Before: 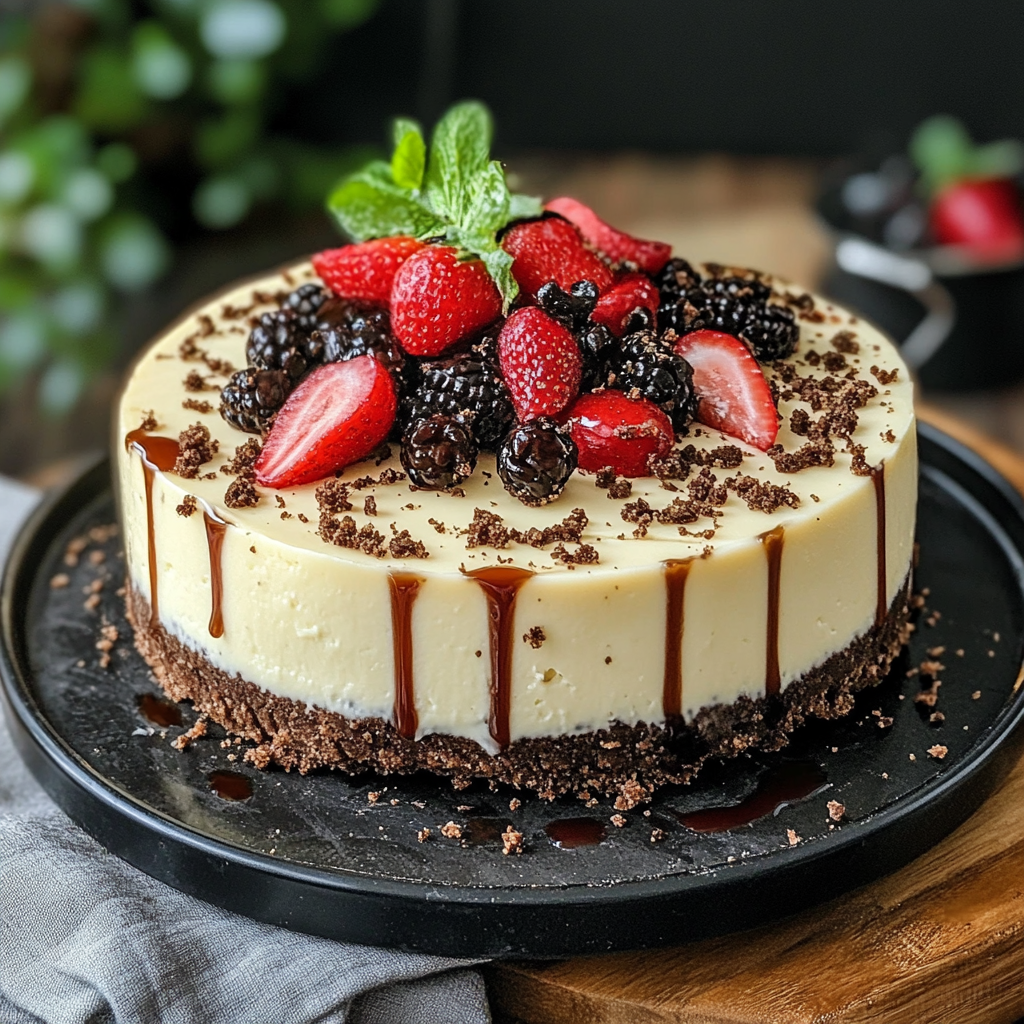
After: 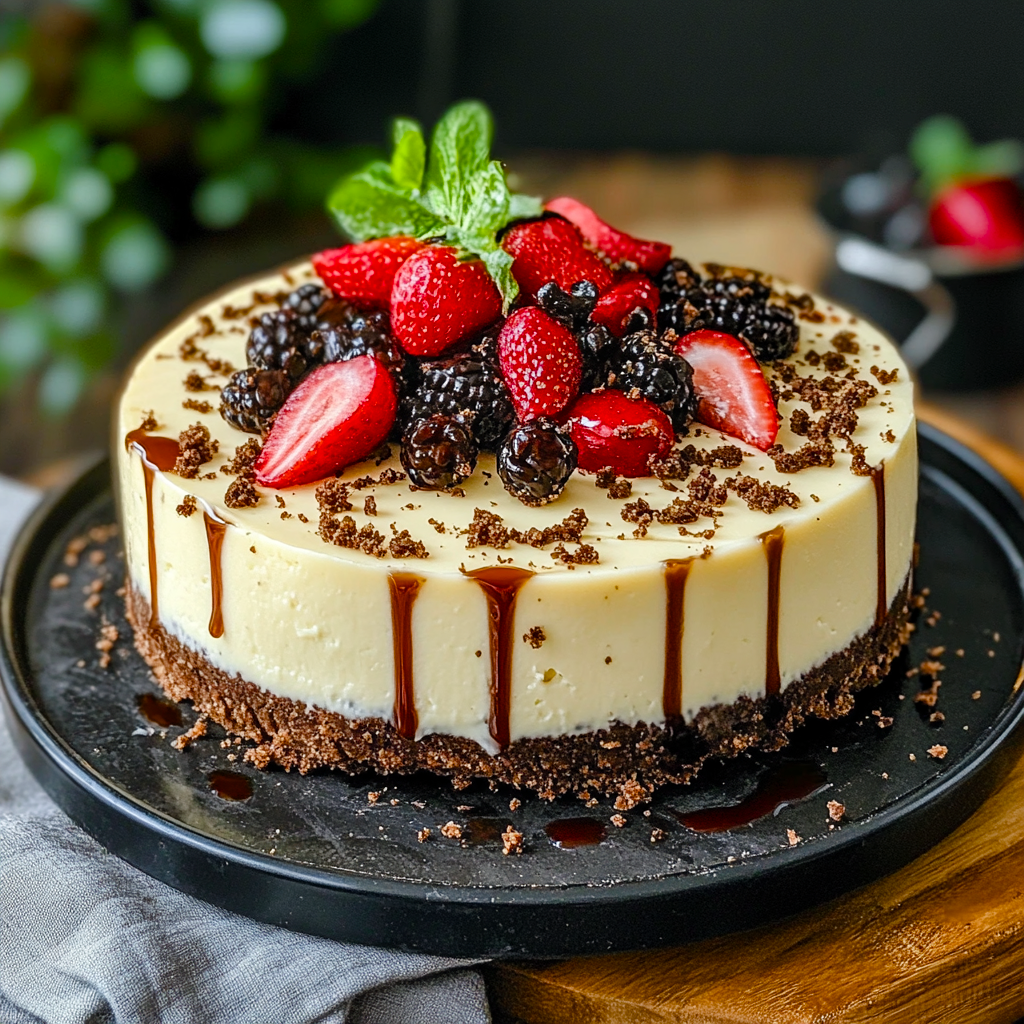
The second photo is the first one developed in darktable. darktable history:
color balance rgb: perceptual saturation grading › global saturation 35%, perceptual saturation grading › highlights -30%, perceptual saturation grading › shadows 35%, perceptual brilliance grading › global brilliance 3%, perceptual brilliance grading › highlights -3%, perceptual brilliance grading › shadows 3%
tone equalizer: on, module defaults
exposure: compensate highlight preservation false
